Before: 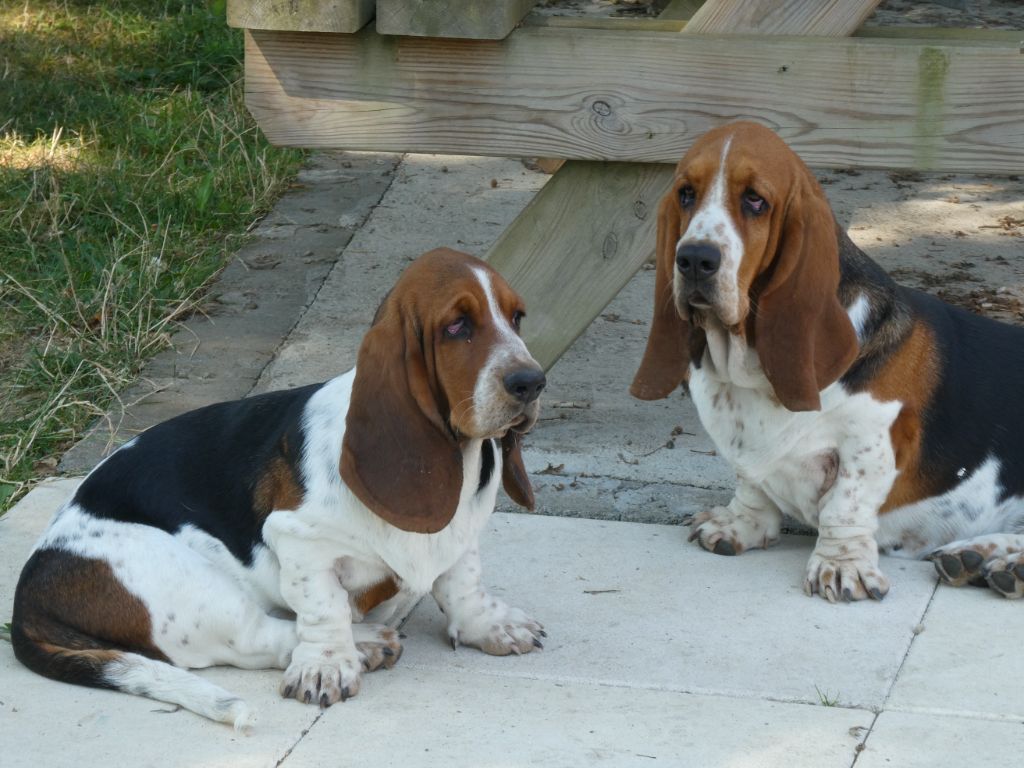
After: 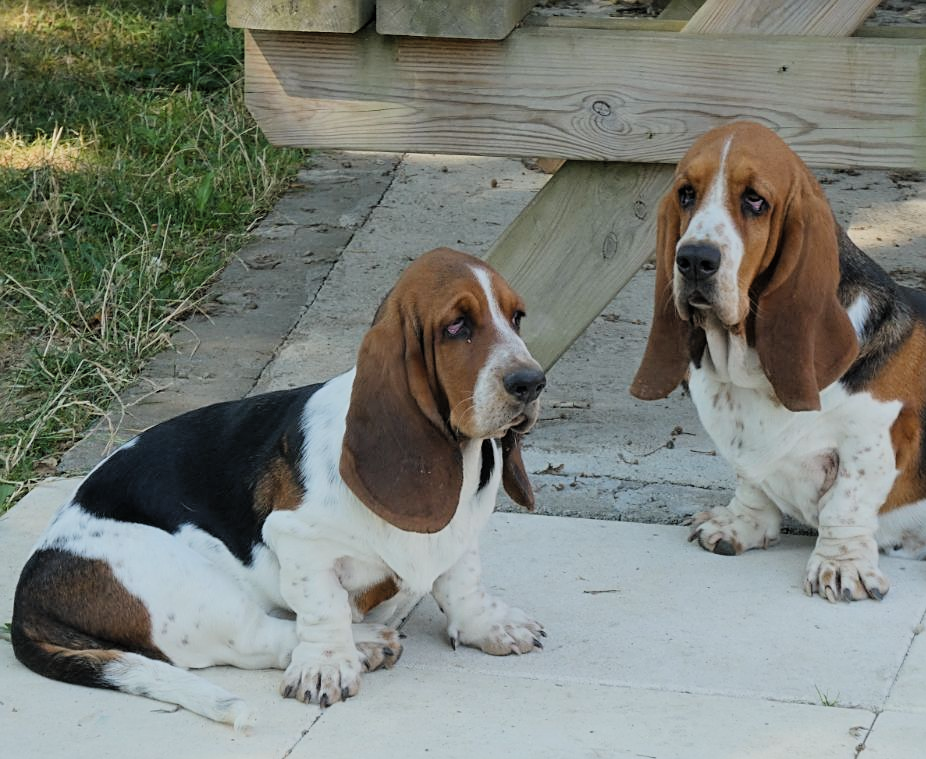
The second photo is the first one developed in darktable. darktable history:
contrast brightness saturation: contrast 0.052, brightness 0.069, saturation 0.013
filmic rgb: black relative exposure -7.65 EV, white relative exposure 4.56 EV, hardness 3.61, color science v6 (2022)
crop: right 9.505%, bottom 0.03%
sharpen: on, module defaults
